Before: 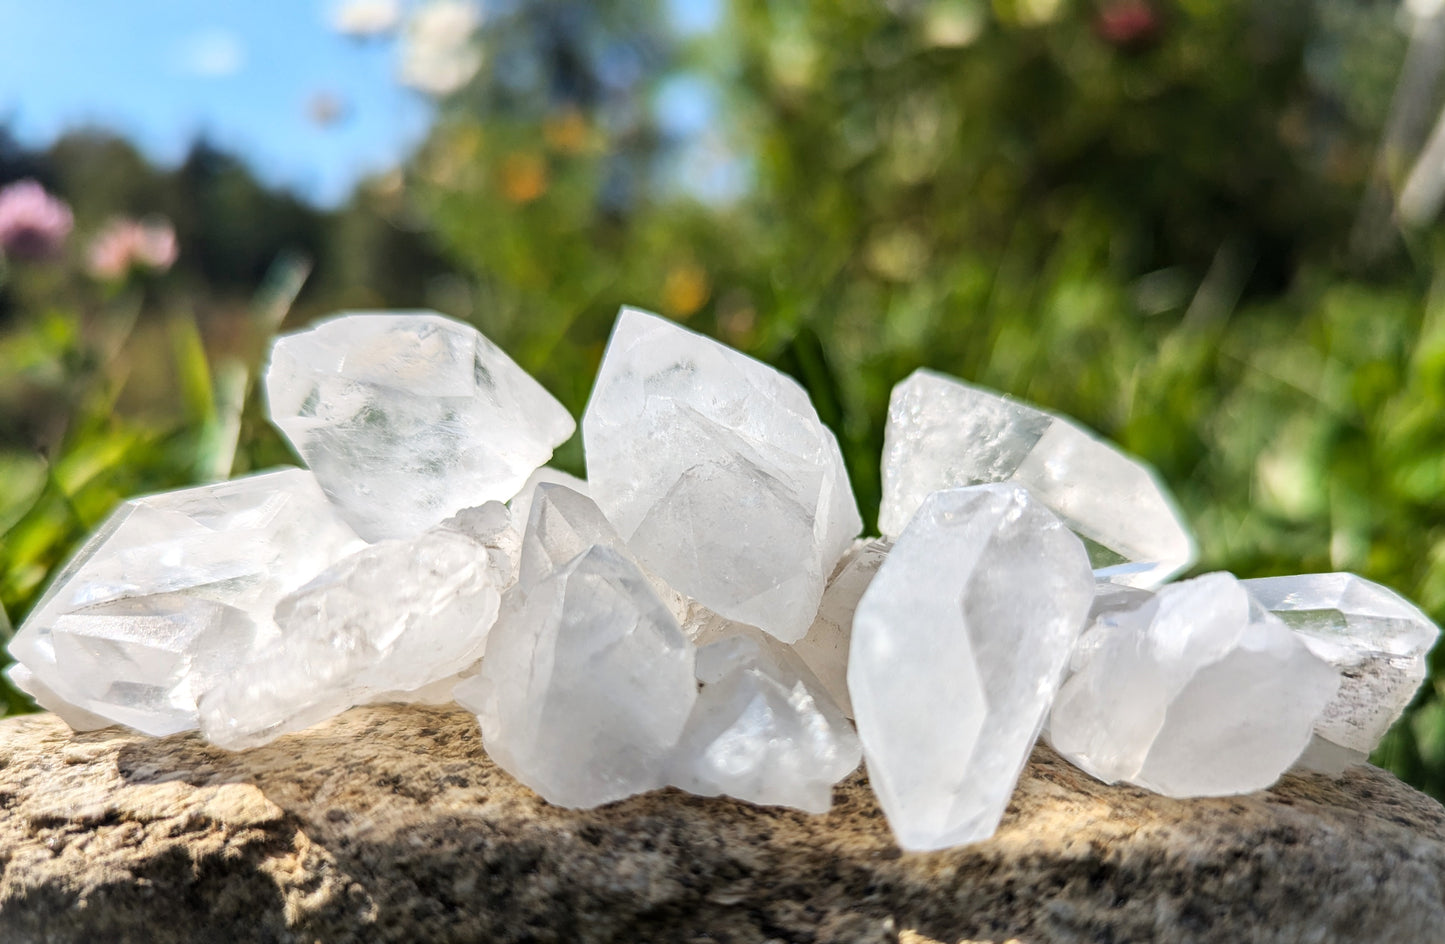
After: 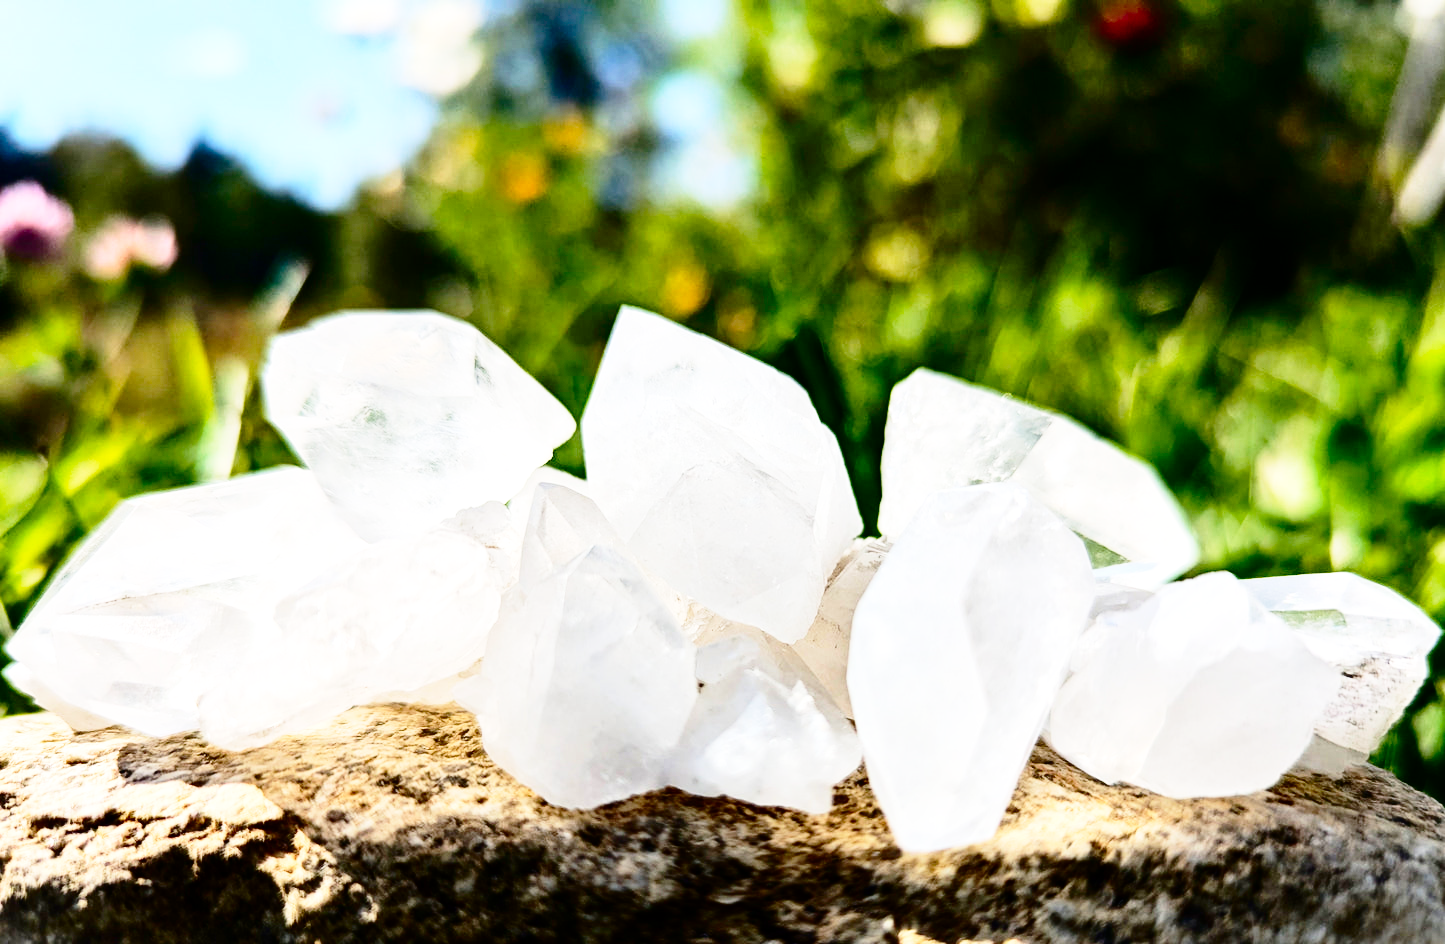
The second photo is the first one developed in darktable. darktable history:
white balance: emerald 1
exposure: exposure 0.2 EV, compensate highlight preservation false
contrast brightness saturation: contrast 0.22, brightness -0.19, saturation 0.24
base curve: curves: ch0 [(0, 0) (0.04, 0.03) (0.133, 0.232) (0.448, 0.748) (0.843, 0.968) (1, 1)], preserve colors none
